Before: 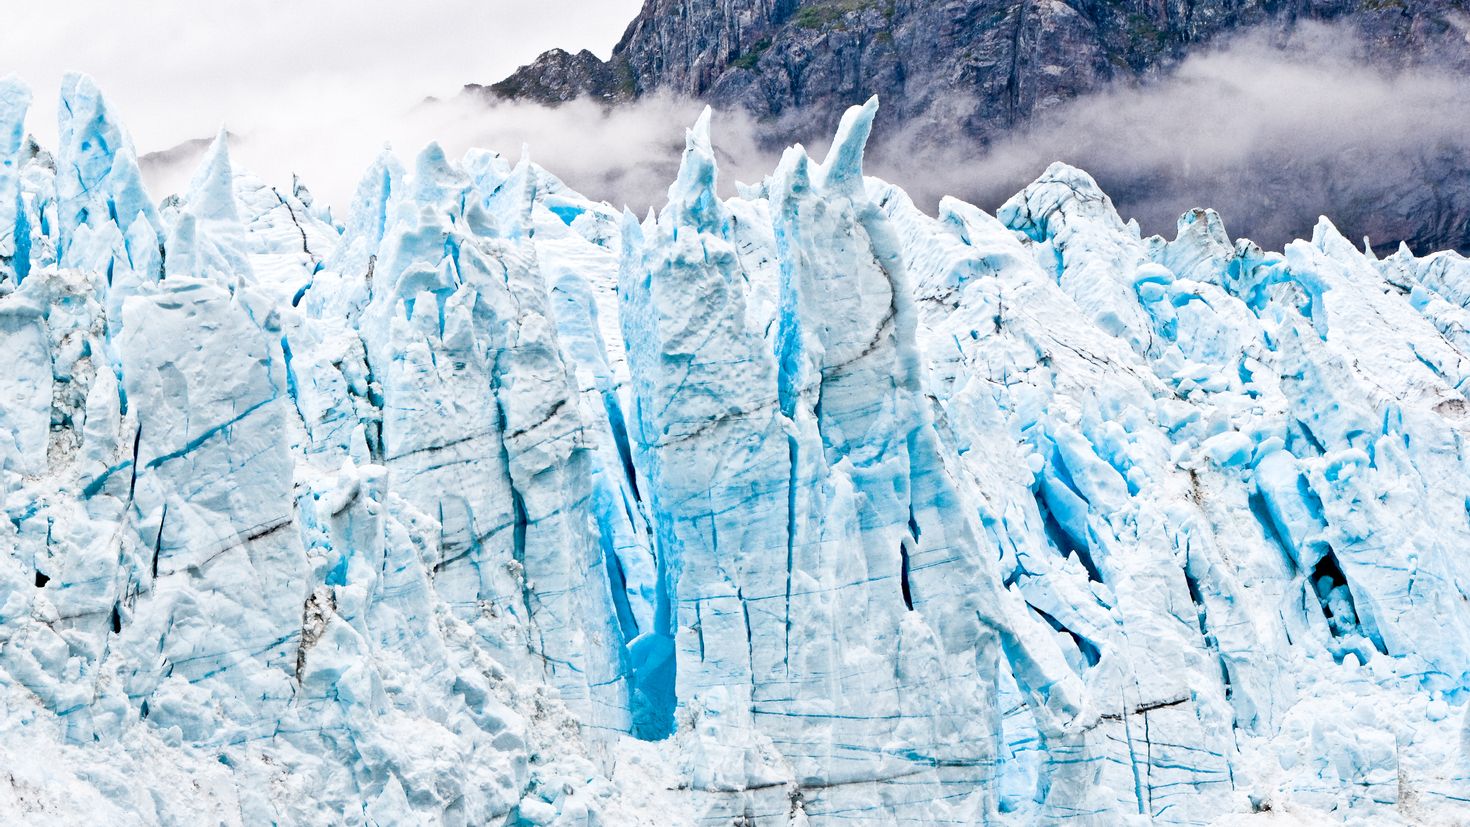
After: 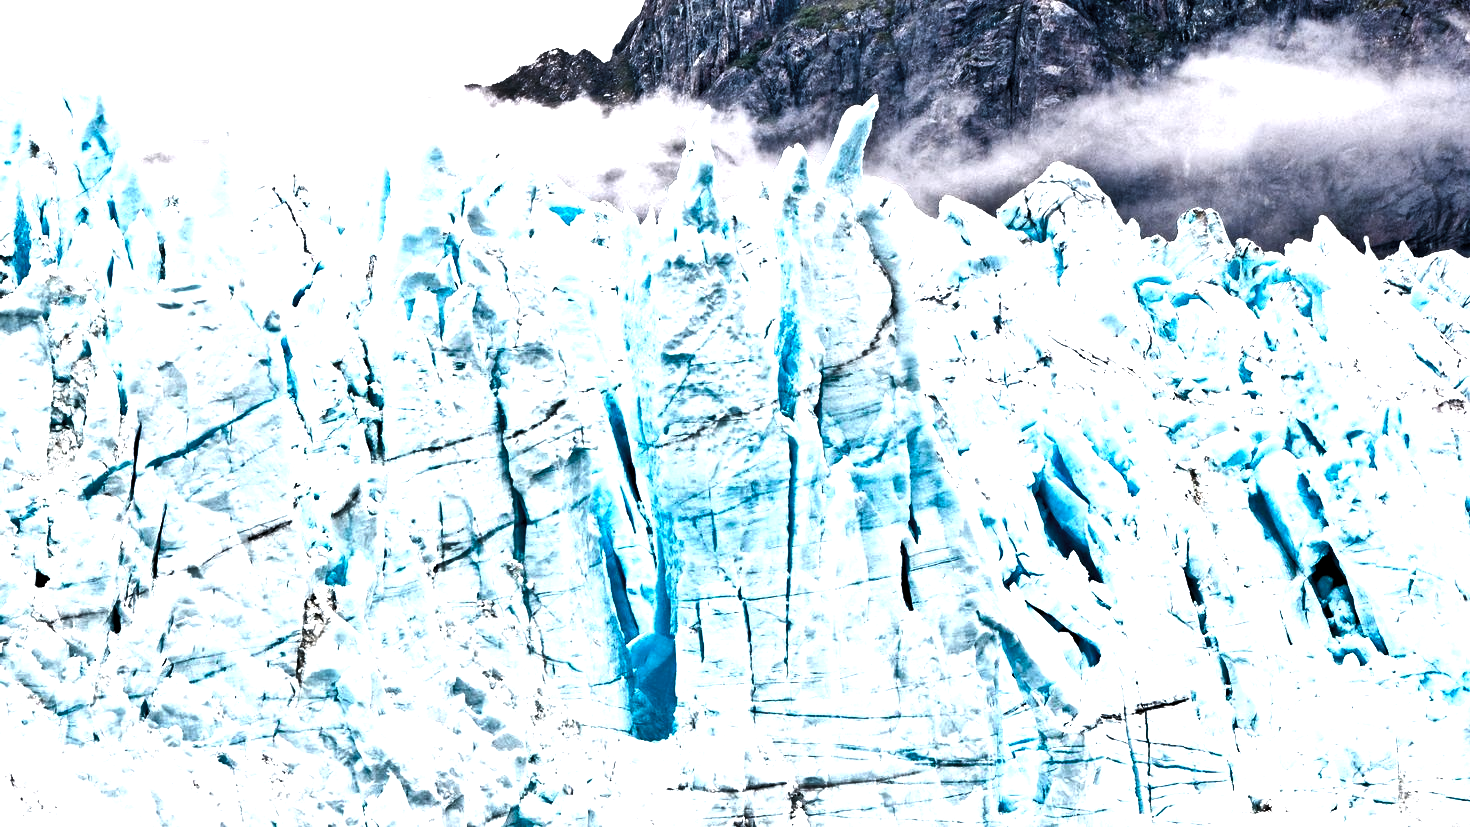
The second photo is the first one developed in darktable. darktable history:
levels: levels [0.044, 0.475, 0.791]
shadows and highlights: shadows 37.68, highlights -26.89, soften with gaussian
